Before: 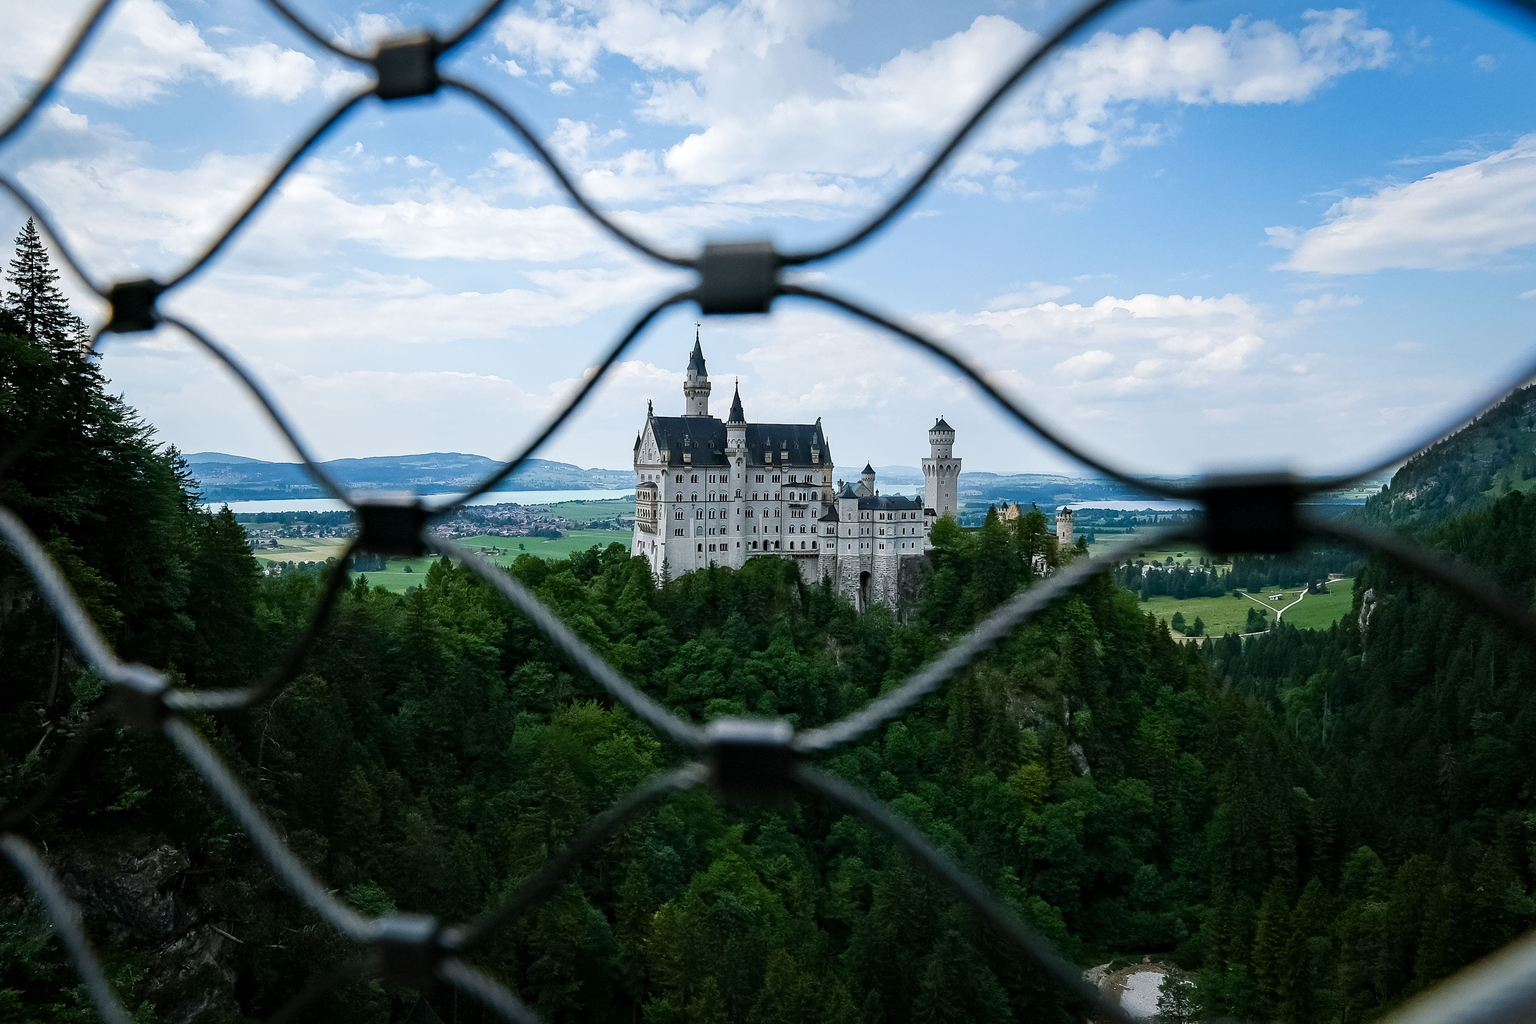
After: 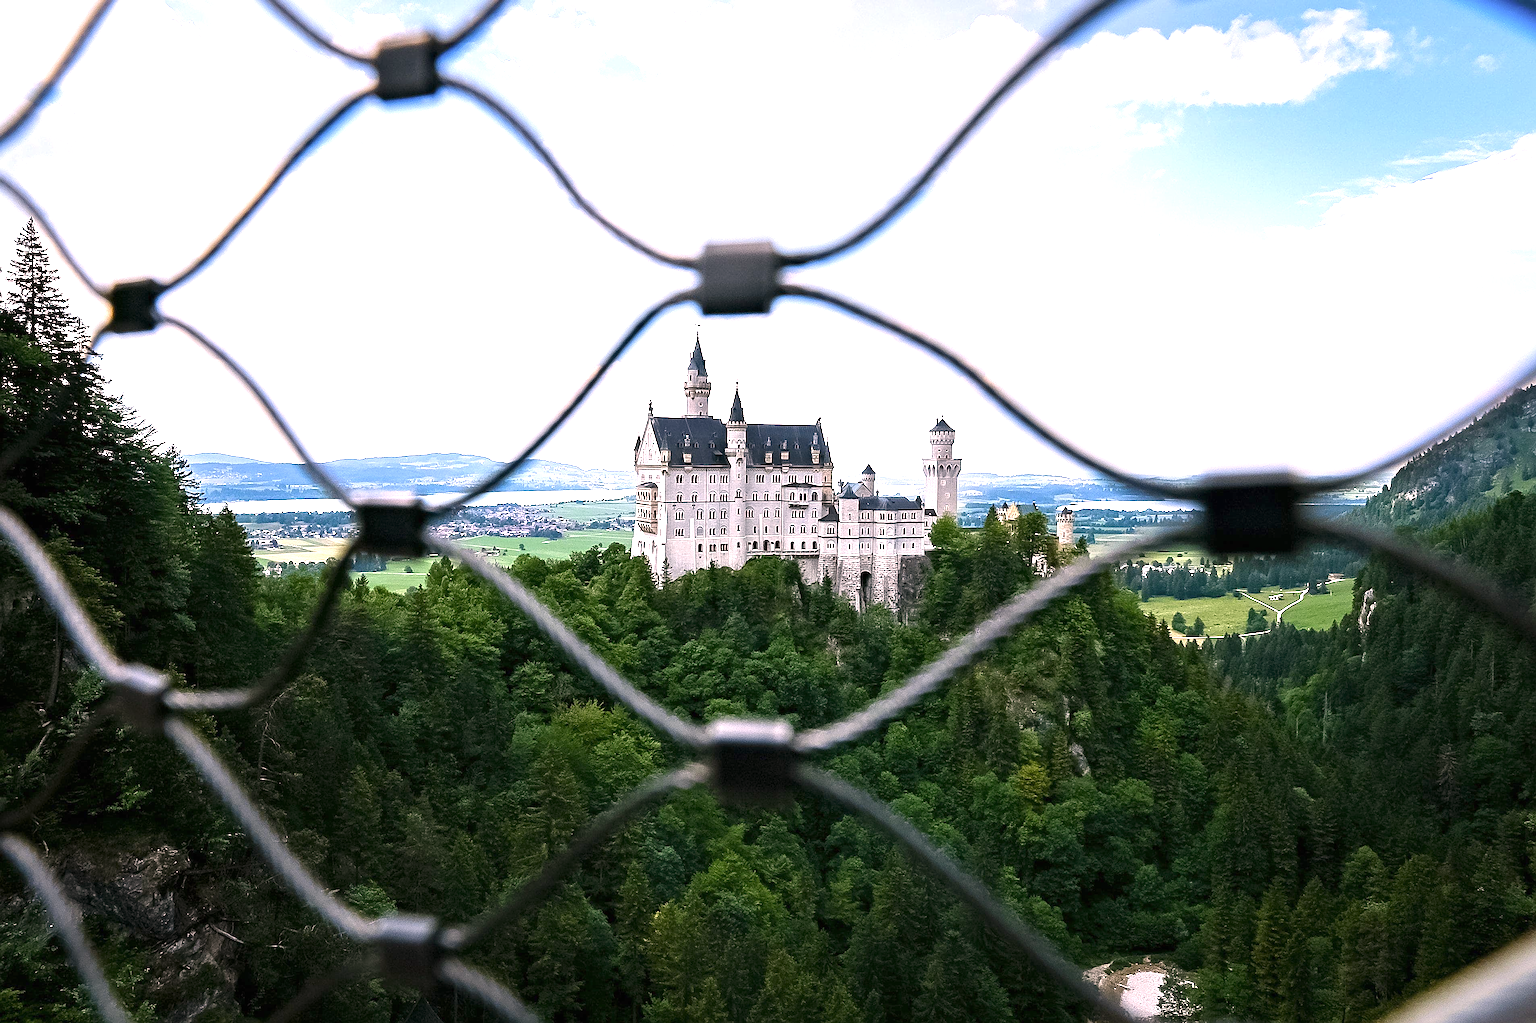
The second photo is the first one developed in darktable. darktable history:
sharpen: on, module defaults
color correction: highlights a* 14.57, highlights b* 4.81
exposure: black level correction 0, exposure 1.3 EV, compensate exposure bias true, compensate highlight preservation false
